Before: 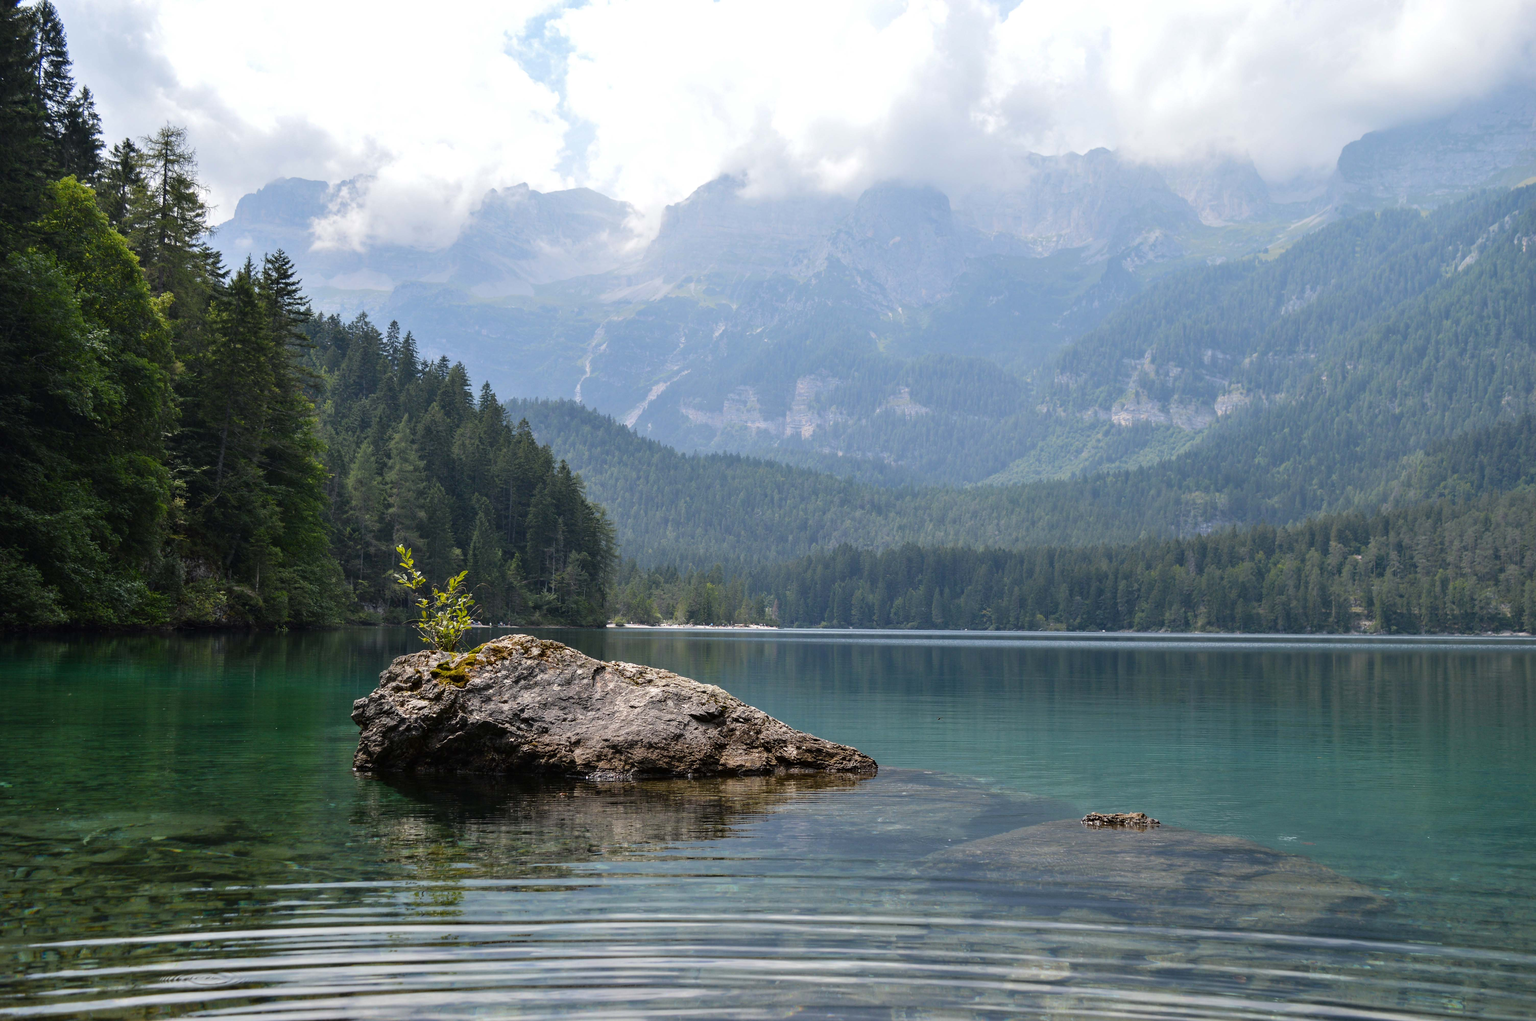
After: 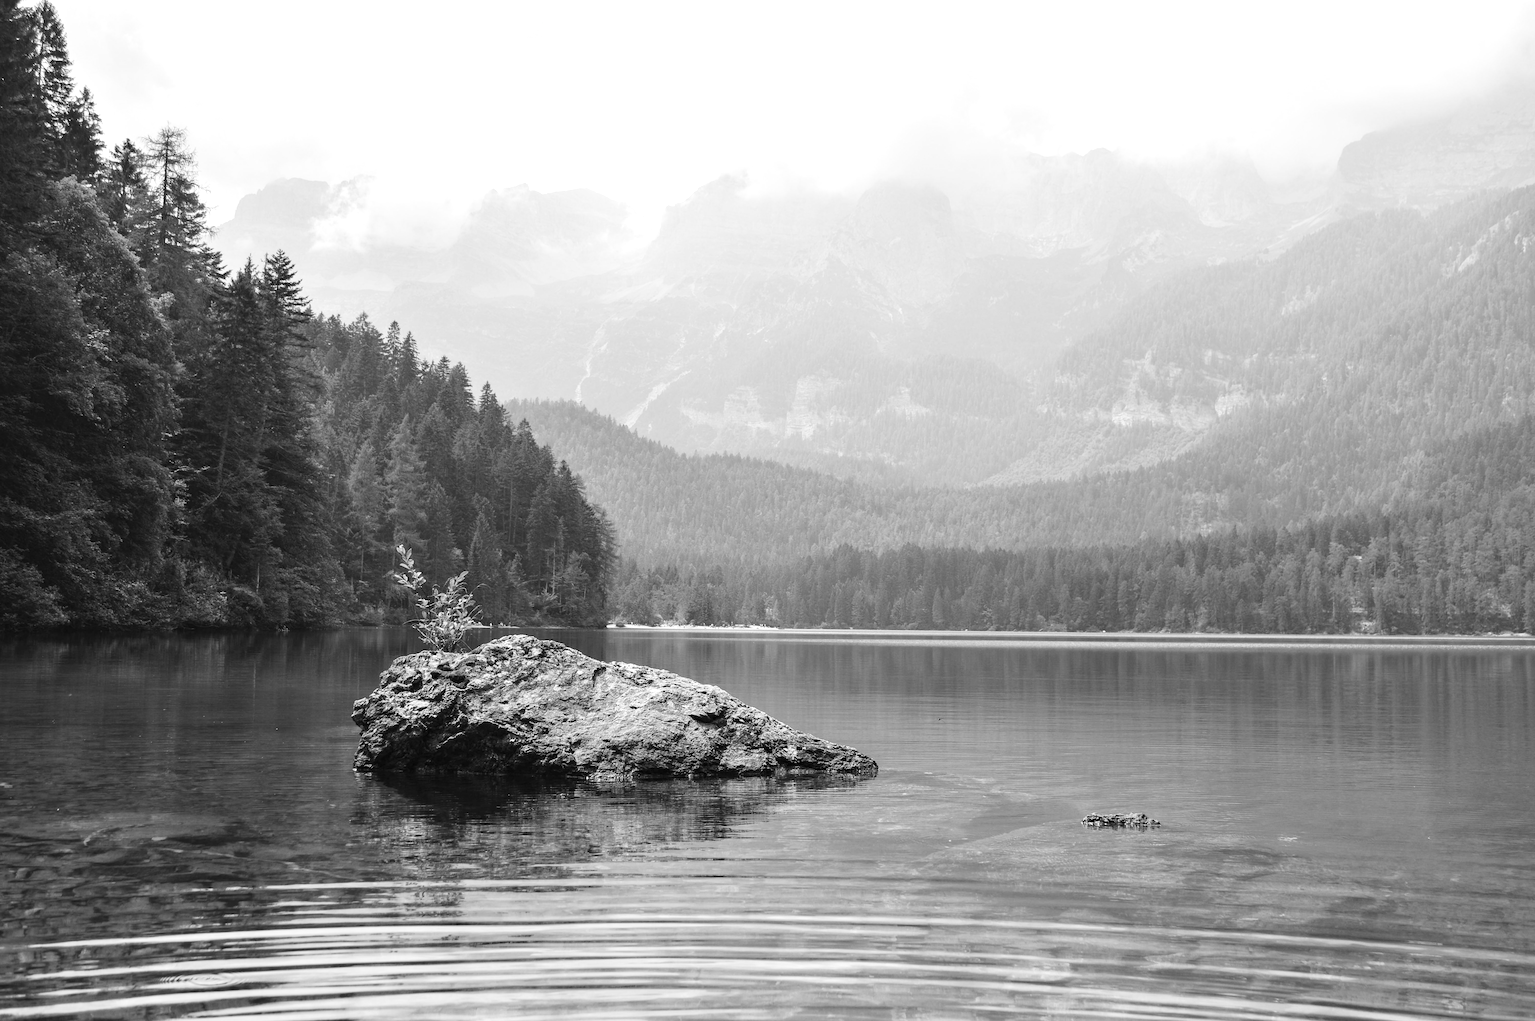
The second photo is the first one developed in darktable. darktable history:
contrast brightness saturation: contrast 0.202, brightness 0.194, saturation 0.787
color calibration: output gray [0.22, 0.42, 0.37, 0], illuminant as shot in camera, x 0.358, y 0.373, temperature 4628.91 K
exposure: exposure 0.375 EV, compensate highlight preservation false
